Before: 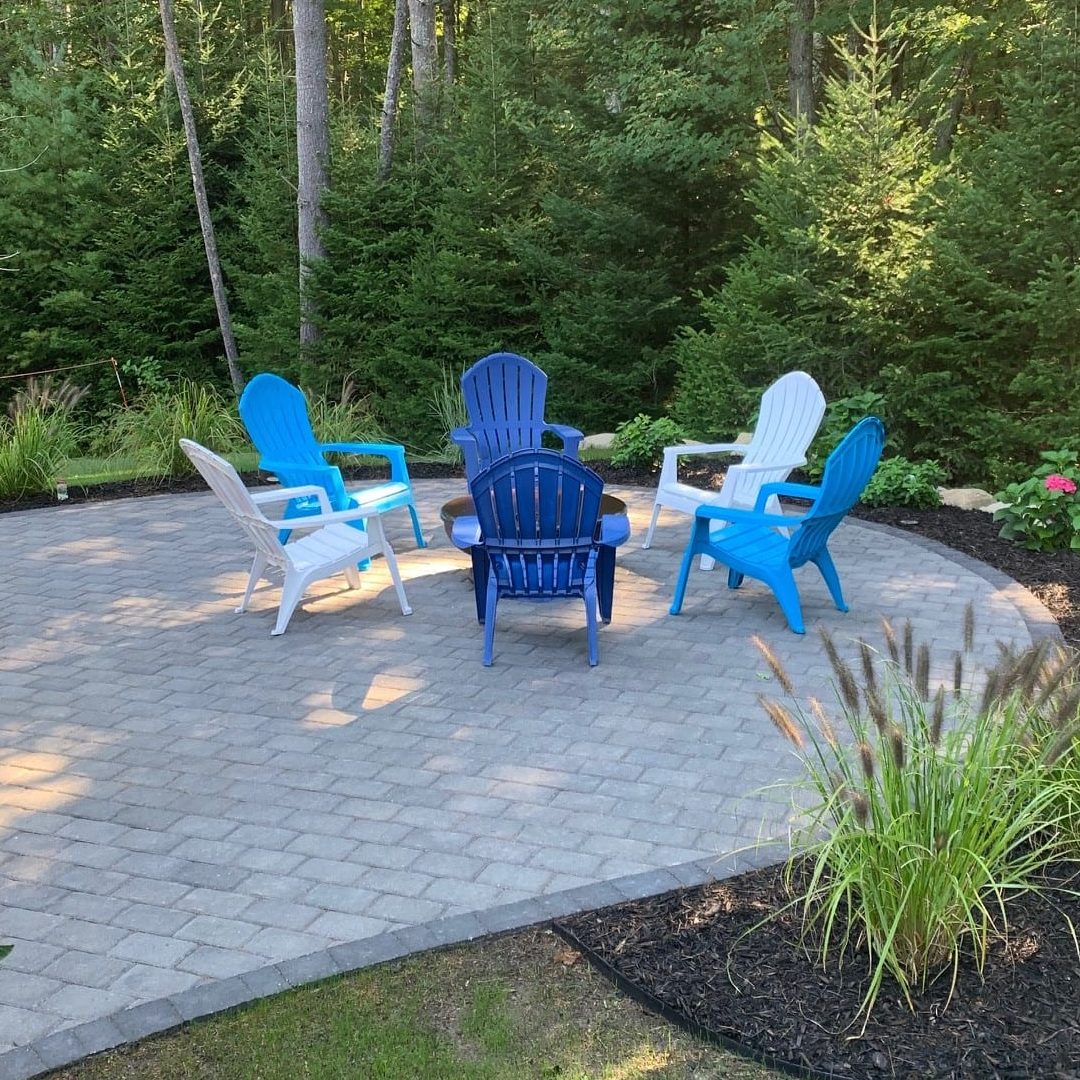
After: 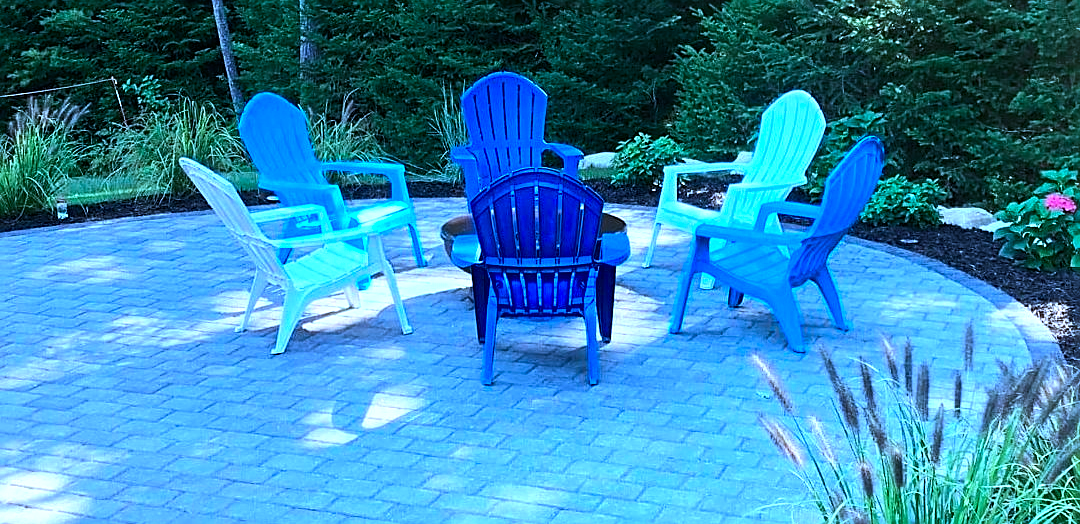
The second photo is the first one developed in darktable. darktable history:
tone equalizer: -8 EV -0.779 EV, -7 EV -0.672 EV, -6 EV -0.567 EV, -5 EV -0.381 EV, -3 EV 0.383 EV, -2 EV 0.6 EV, -1 EV 0.688 EV, +0 EV 0.748 EV, edges refinement/feathering 500, mask exposure compensation -1.57 EV, preserve details no
crop and rotate: top 26.076%, bottom 25.39%
color calibration: output R [1.003, 0.027, -0.041, 0], output G [-0.018, 1.043, -0.038, 0], output B [0.071, -0.086, 1.017, 0], illuminant as shot in camera, x 0.443, y 0.413, temperature 2946.77 K
sharpen: on, module defaults
